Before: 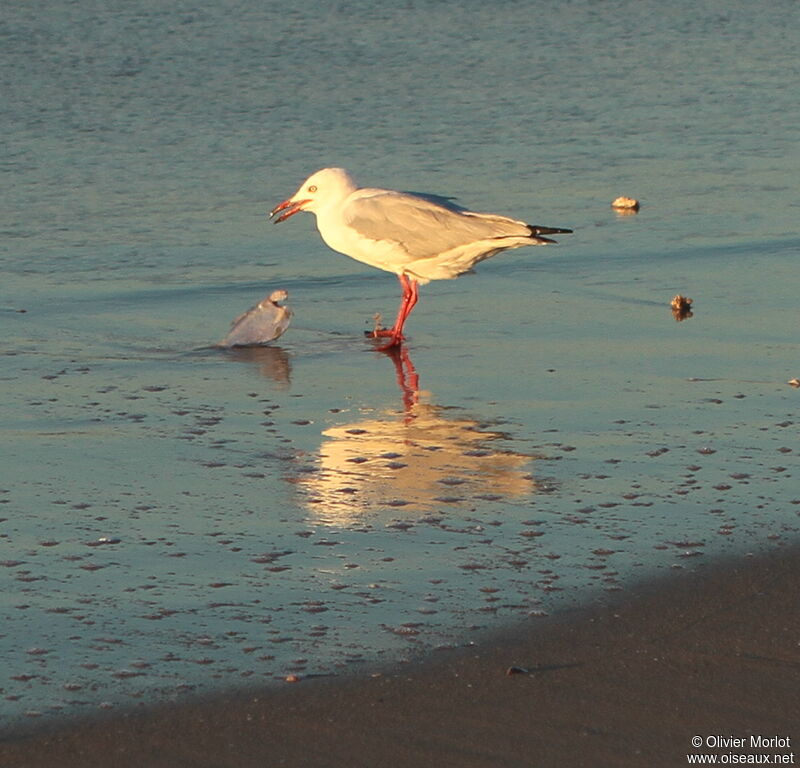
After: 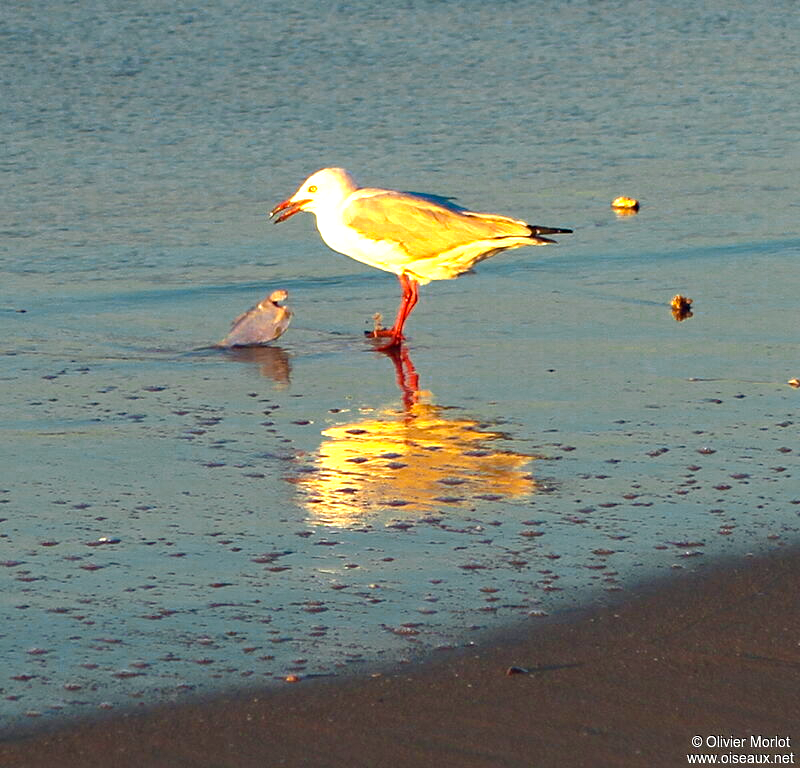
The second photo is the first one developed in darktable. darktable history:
exposure: black level correction -0.002, exposure 0.542 EV, compensate highlight preservation false
color balance rgb: linear chroma grading › global chroma 25.554%, perceptual saturation grading › global saturation 0.068%, global vibrance 30.288%, contrast 10.524%
haze removal: adaptive false
color zones: curves: ch0 [(0, 0.485) (0.178, 0.476) (0.261, 0.623) (0.411, 0.403) (0.708, 0.603) (0.934, 0.412)]; ch1 [(0.003, 0.485) (0.149, 0.496) (0.229, 0.584) (0.326, 0.551) (0.484, 0.262) (0.757, 0.643)]
